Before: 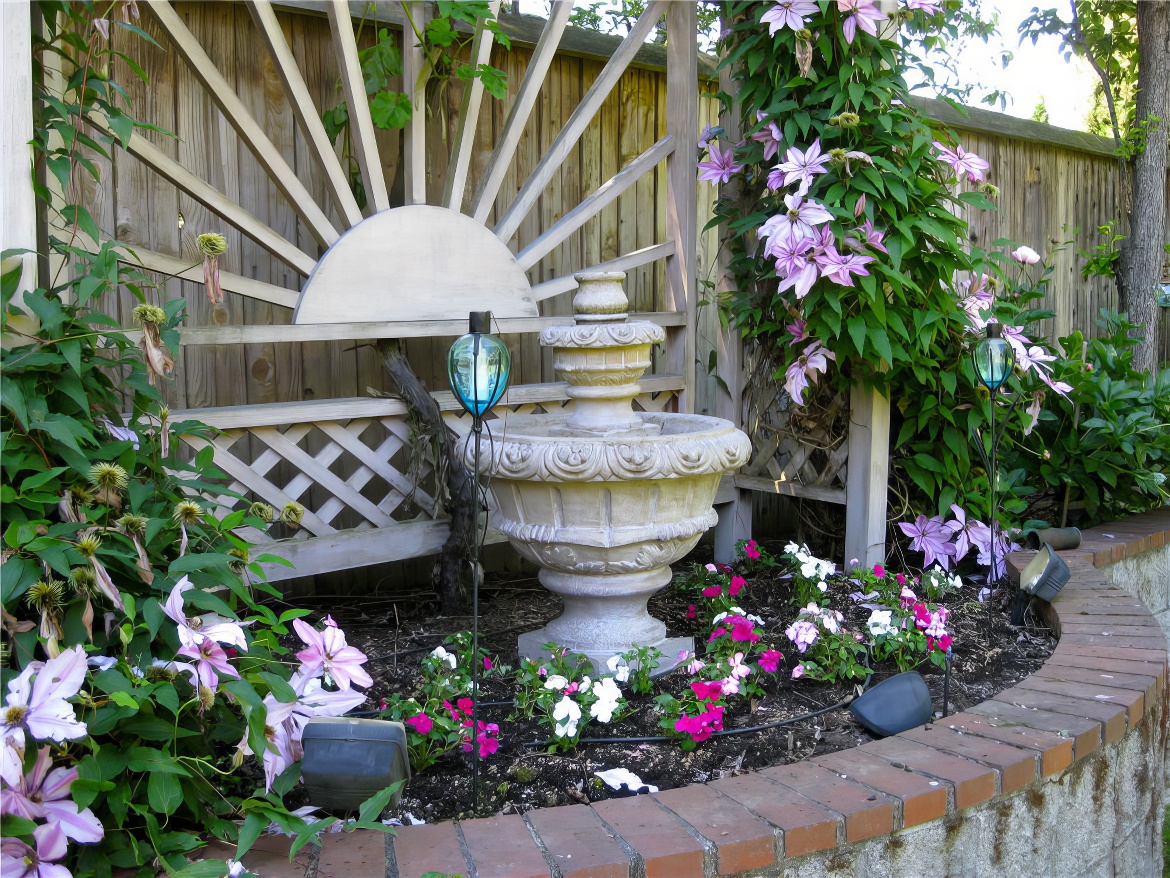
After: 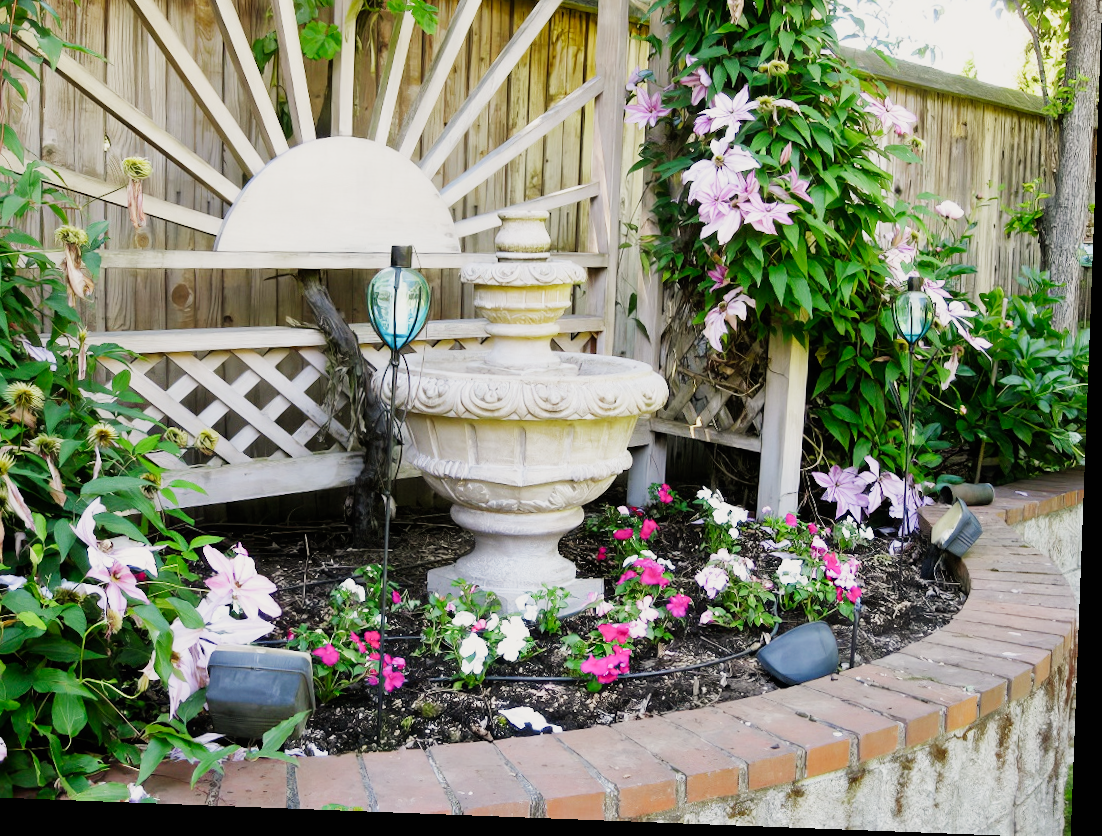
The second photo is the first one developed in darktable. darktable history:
exposure: black level correction 0, exposure 0.953 EV, compensate exposure bias true, compensate highlight preservation false
white balance: red 1.045, blue 0.932
sigmoid: skew -0.2, preserve hue 0%, red attenuation 0.1, red rotation 0.035, green attenuation 0.1, green rotation -0.017, blue attenuation 0.15, blue rotation -0.052, base primaries Rec2020
rotate and perspective: rotation 2.17°, automatic cropping off
crop and rotate: left 8.262%, top 9.226%
